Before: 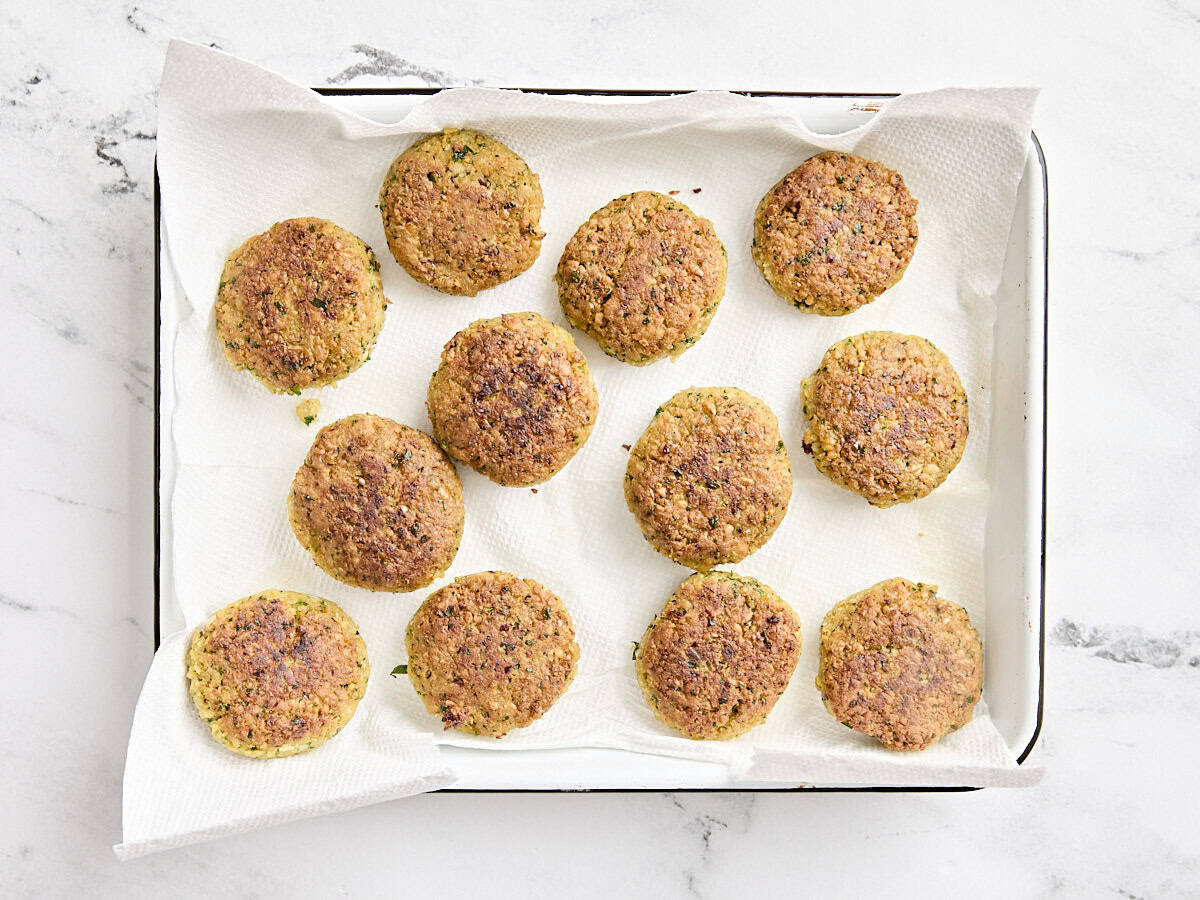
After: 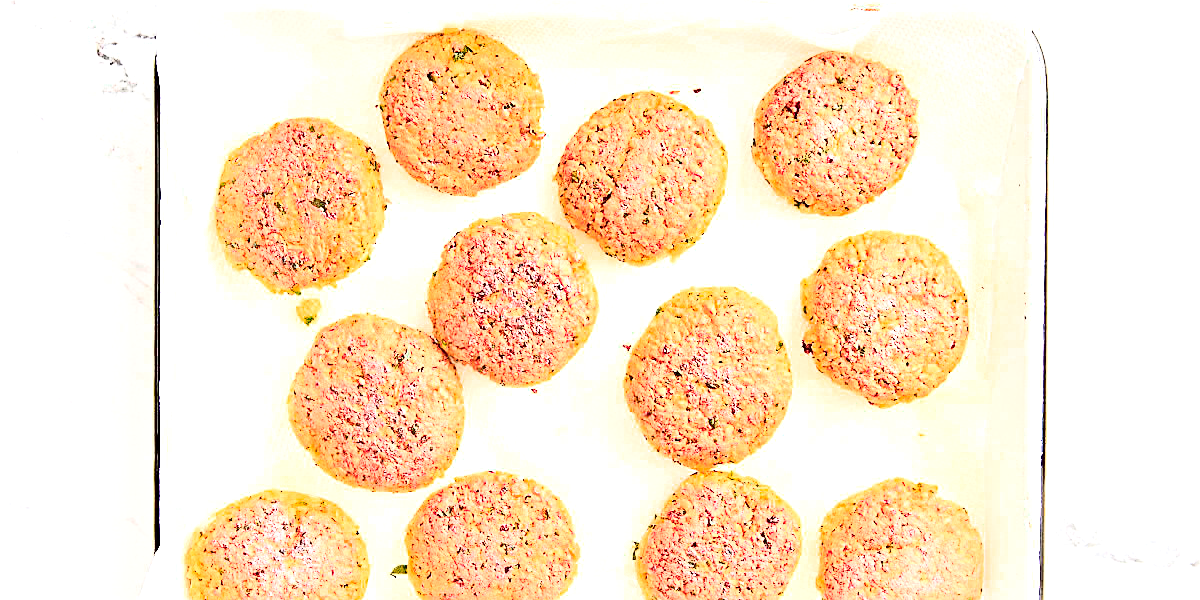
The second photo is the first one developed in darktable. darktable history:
exposure: black level correction 0, exposure 0.877 EV, compensate exposure bias true, compensate highlight preservation false
sharpen: on, module defaults
crop: top 11.166%, bottom 22.168%
color zones: curves: ch0 [(0.473, 0.374) (0.742, 0.784)]; ch1 [(0.354, 0.737) (0.742, 0.705)]; ch2 [(0.318, 0.421) (0.758, 0.532)]
tone curve: curves: ch0 [(0, 0) (0.003, 0.003) (0.011, 0.012) (0.025, 0.028) (0.044, 0.049) (0.069, 0.091) (0.1, 0.144) (0.136, 0.21) (0.177, 0.277) (0.224, 0.352) (0.277, 0.433) (0.335, 0.523) (0.399, 0.613) (0.468, 0.702) (0.543, 0.79) (0.623, 0.867) (0.709, 0.916) (0.801, 0.946) (0.898, 0.972) (1, 1)], color space Lab, independent channels, preserve colors none
